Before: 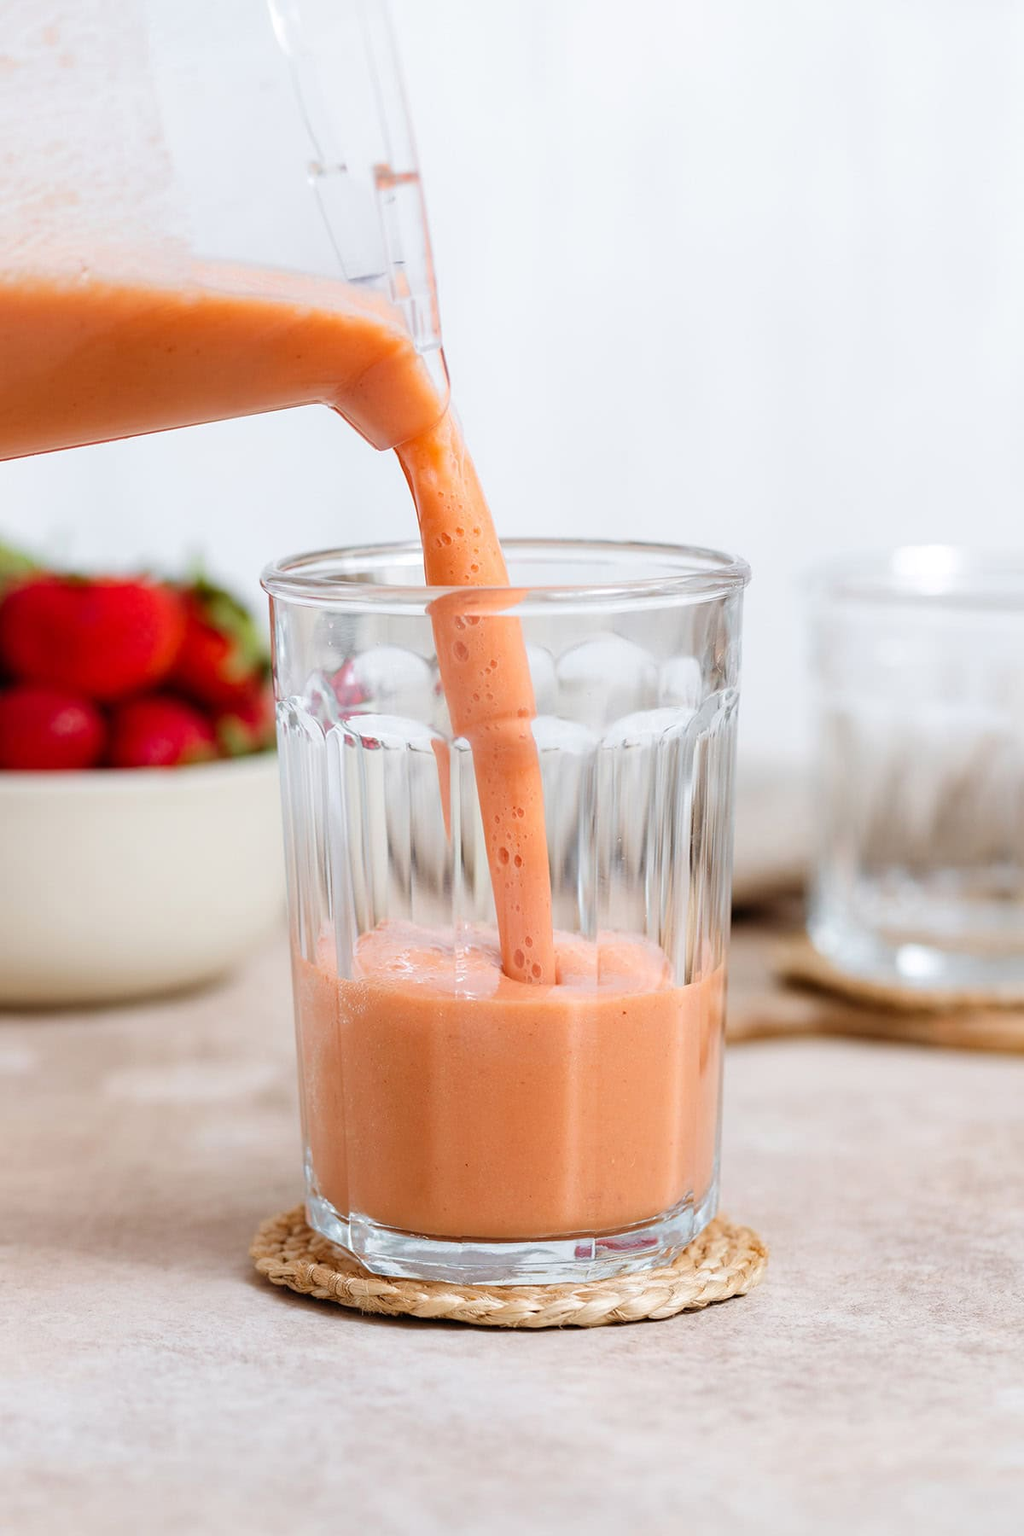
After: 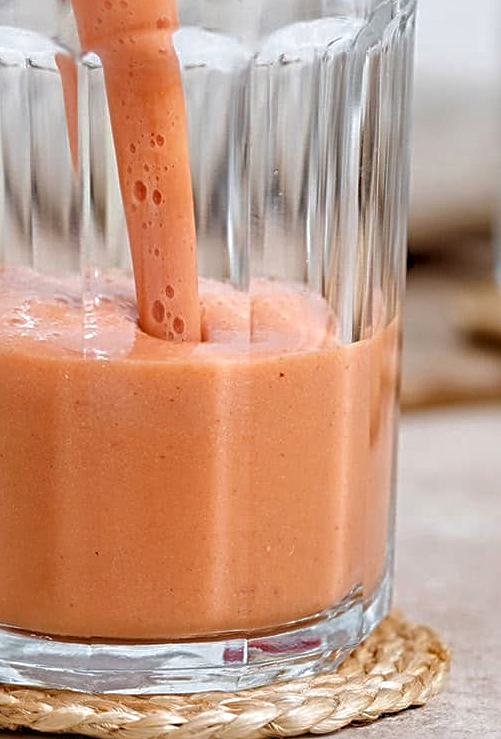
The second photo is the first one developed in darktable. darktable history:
local contrast: detail 130%
sharpen: radius 3.99
crop: left 37.583%, top 45.128%, right 20.649%, bottom 13.769%
shadows and highlights: on, module defaults
color balance rgb: global offset › hue 169.17°, perceptual saturation grading › global saturation 0.467%, global vibrance 9.24%
